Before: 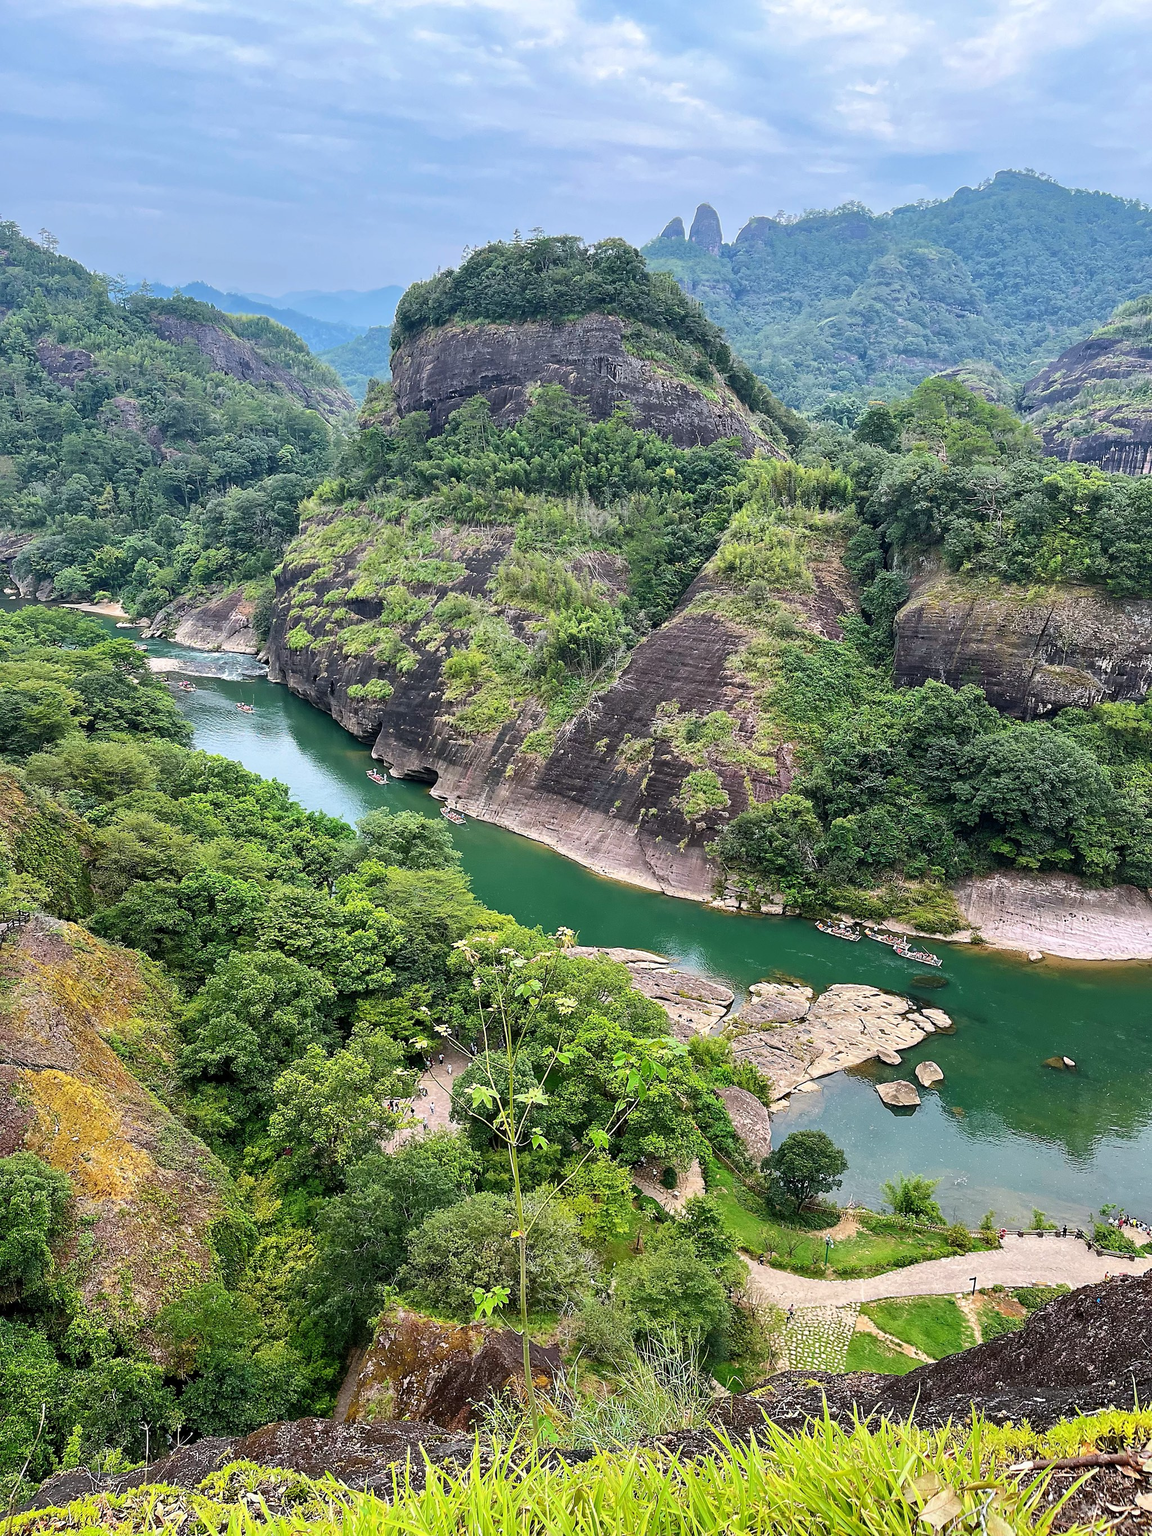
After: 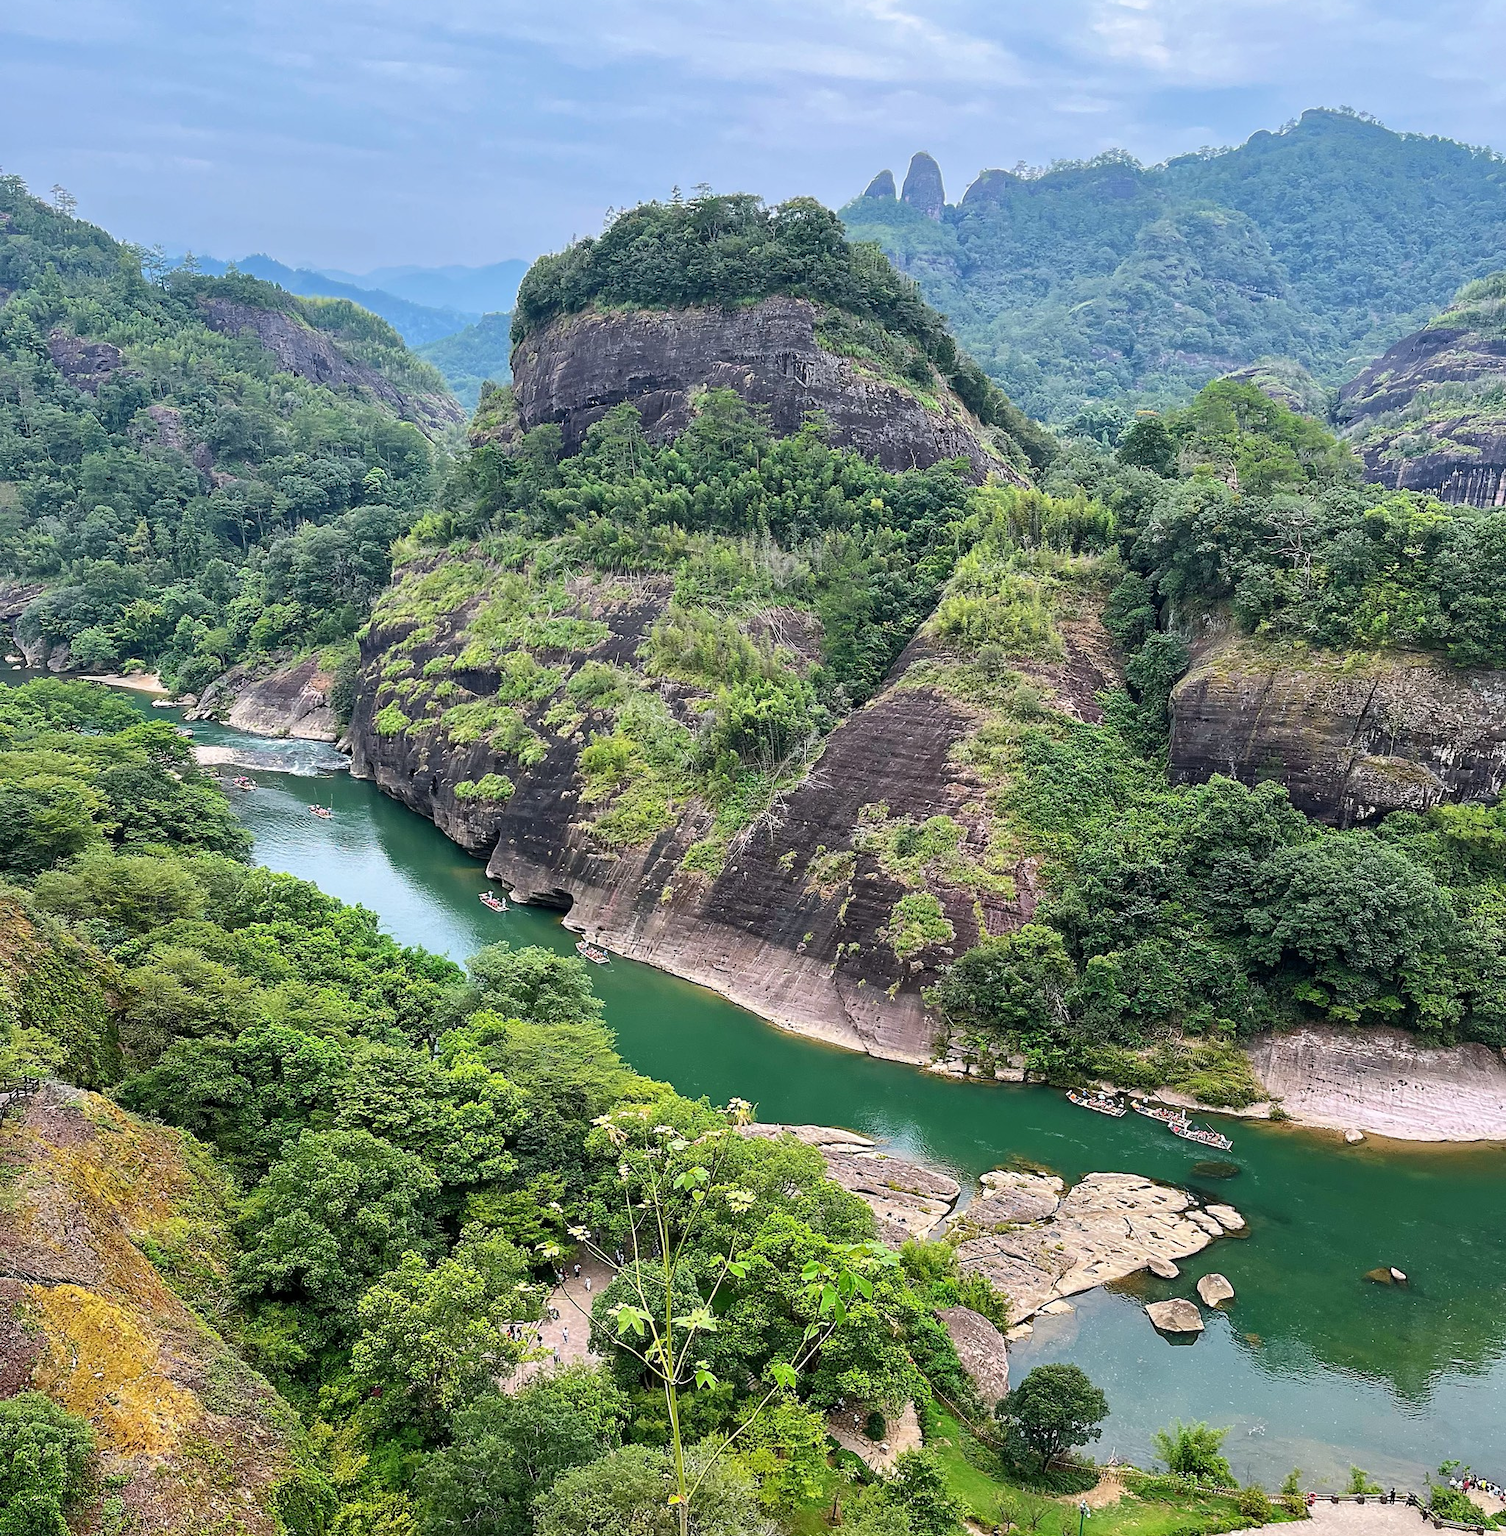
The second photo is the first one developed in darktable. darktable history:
crop: top 5.703%, bottom 17.778%
